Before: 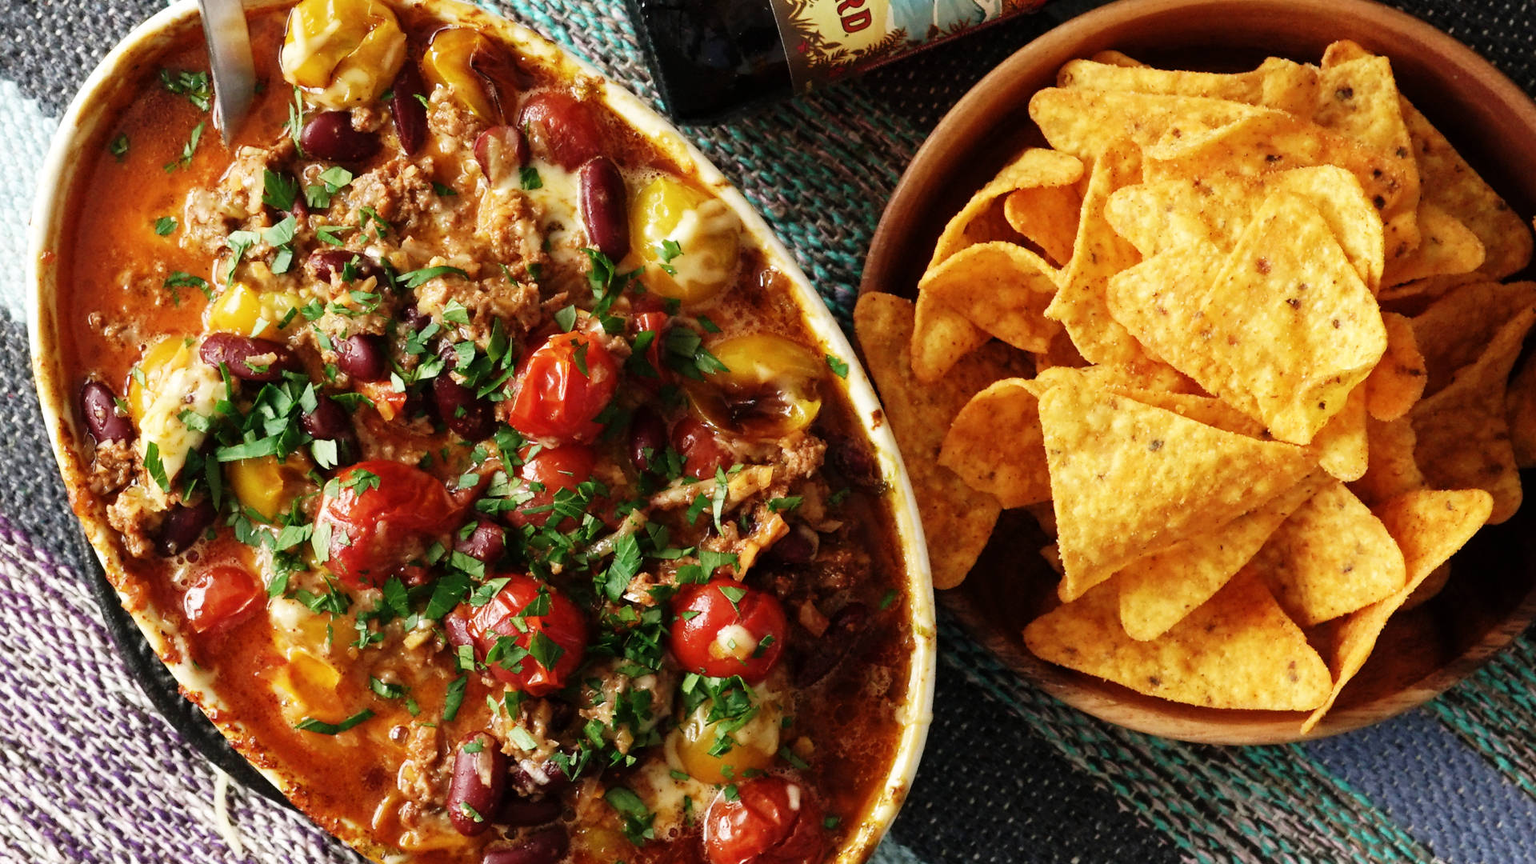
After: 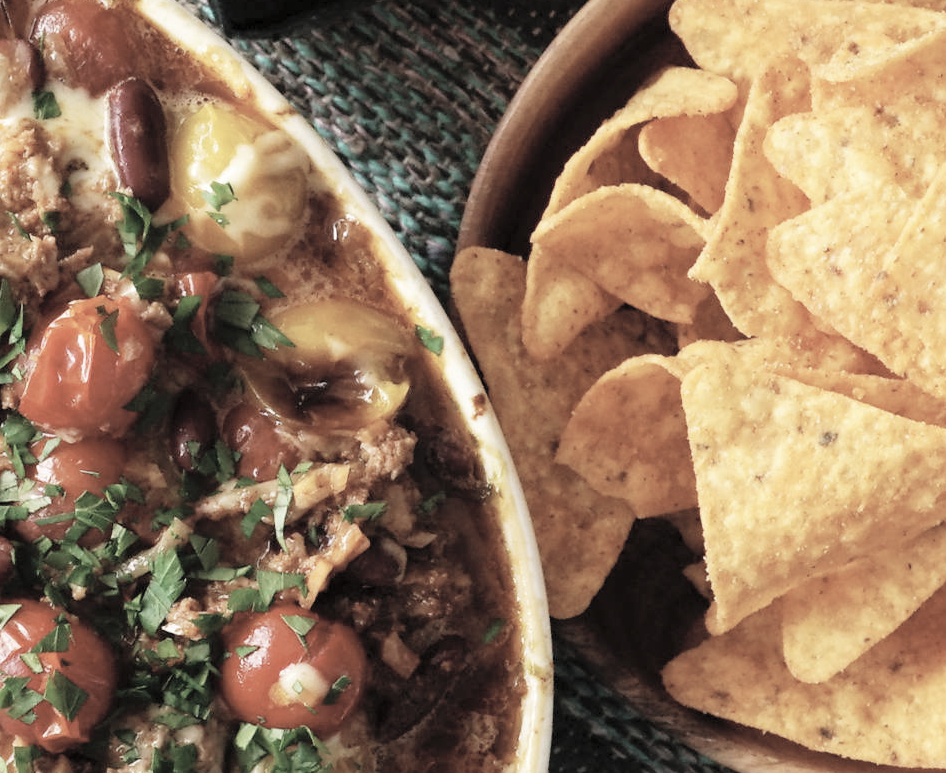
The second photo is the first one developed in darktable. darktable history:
crop: left 32.156%, top 11.006%, right 18.544%, bottom 17.369%
contrast brightness saturation: brightness 0.18, saturation -0.496
